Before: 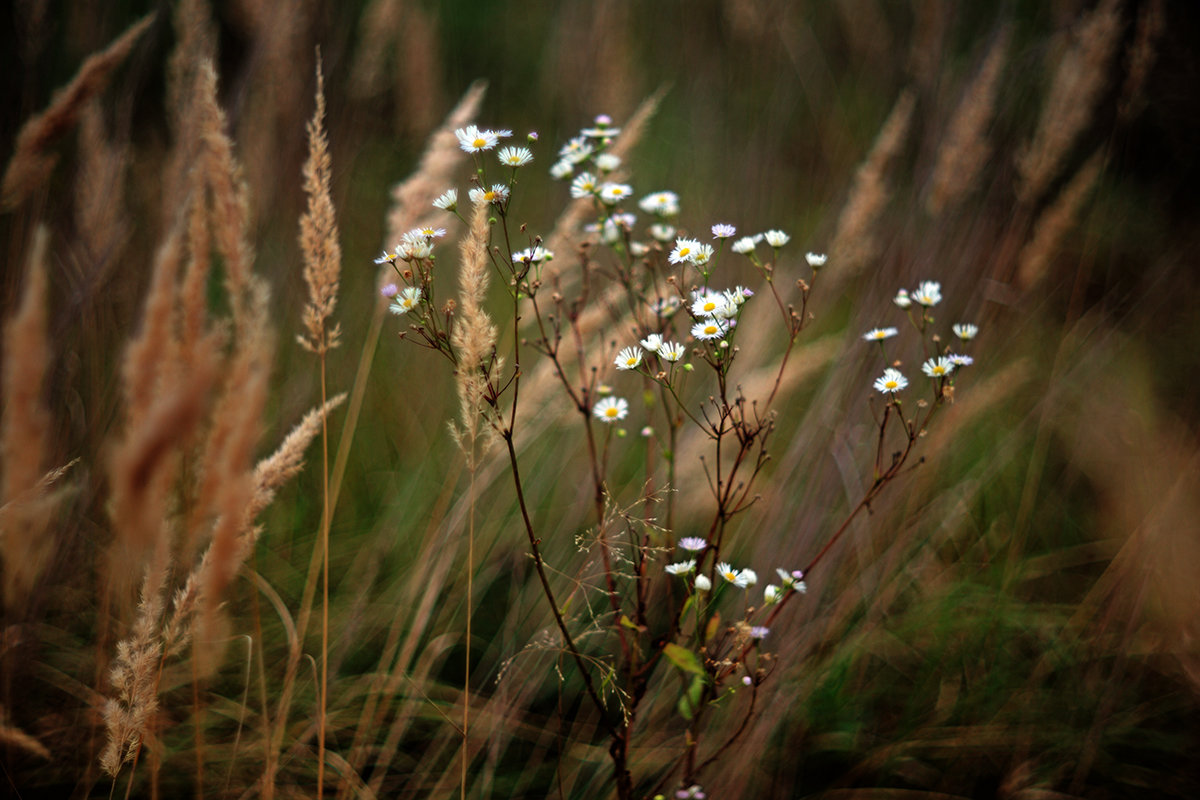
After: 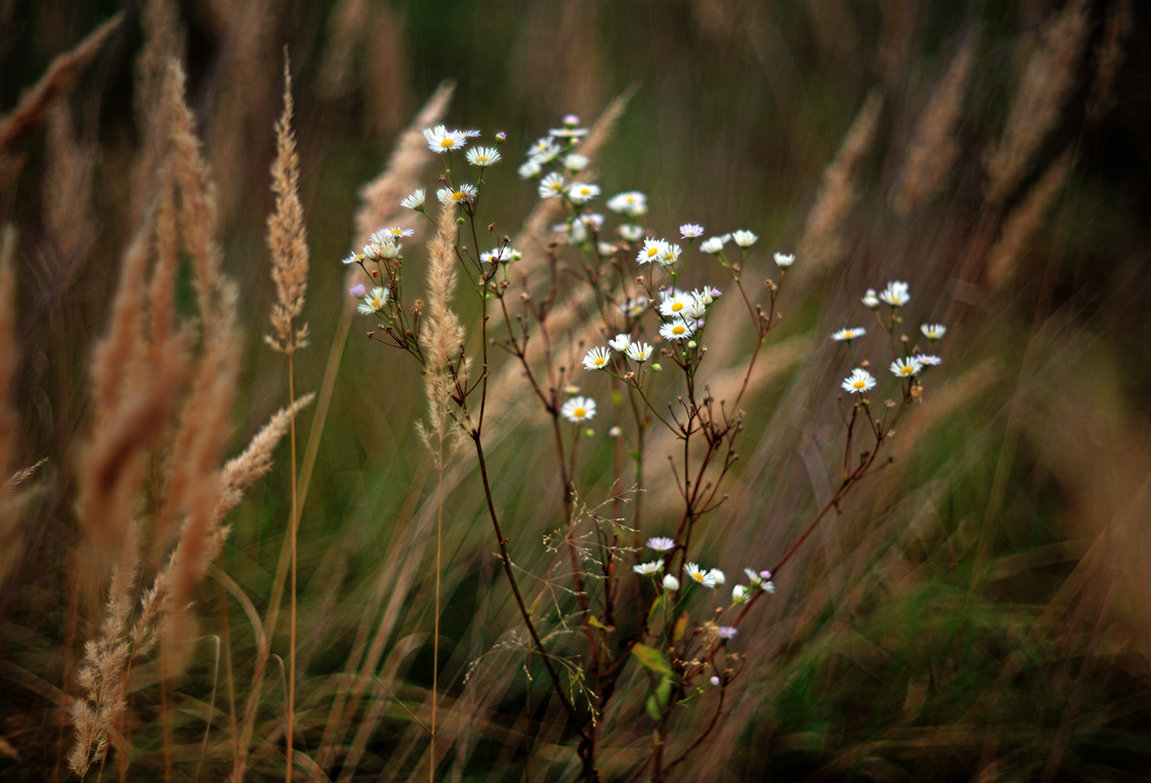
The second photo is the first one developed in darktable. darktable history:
crop and rotate: left 2.679%, right 1.327%, bottom 2.032%
